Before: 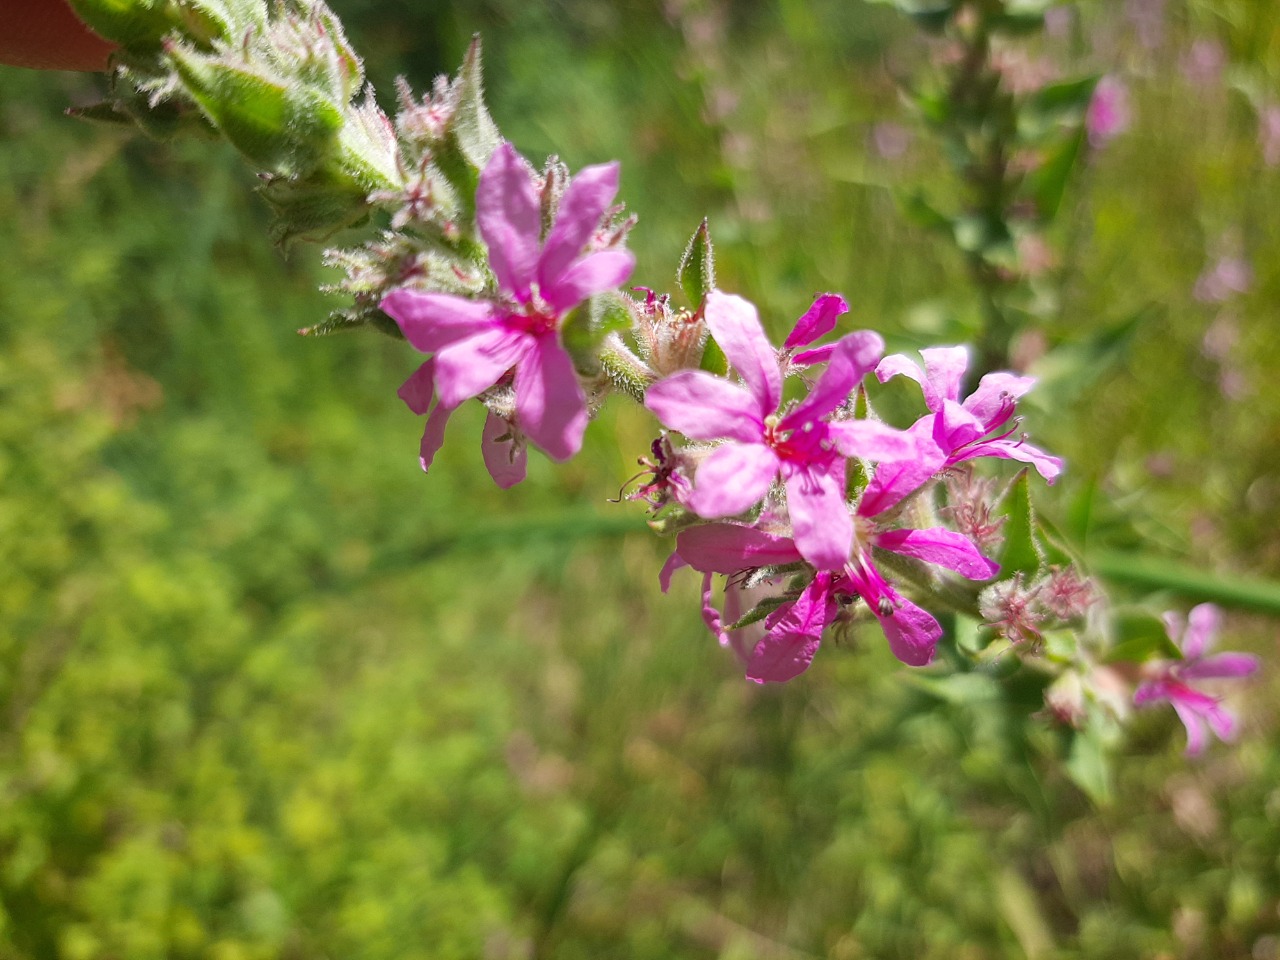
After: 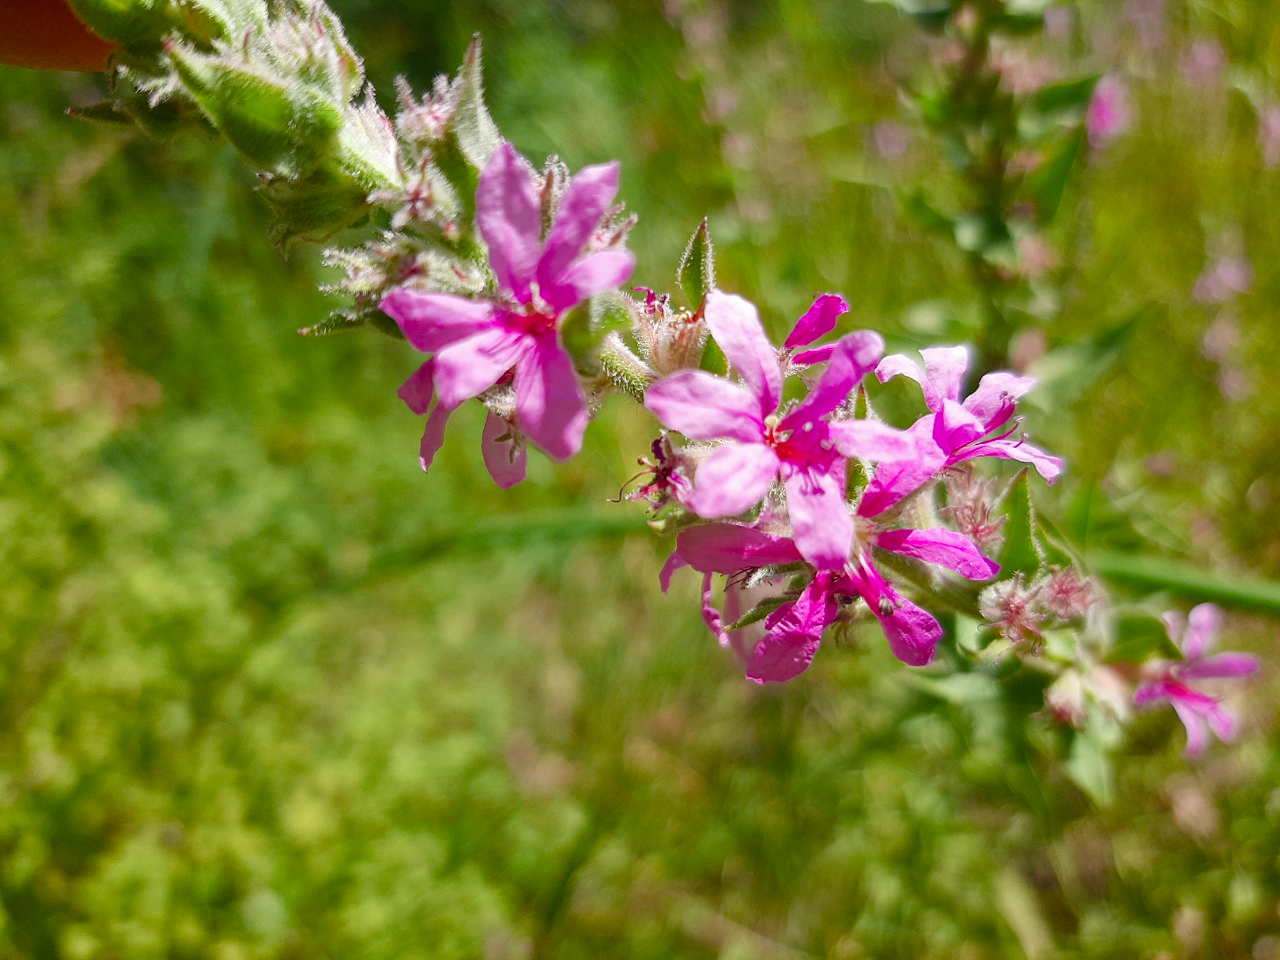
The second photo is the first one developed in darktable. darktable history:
color balance rgb: linear chroma grading › shadows -7.986%, linear chroma grading › global chroma 9.968%, perceptual saturation grading › global saturation 20%, perceptual saturation grading › highlights -50.566%, perceptual saturation grading › shadows 30.702%, global vibrance 9.438%
